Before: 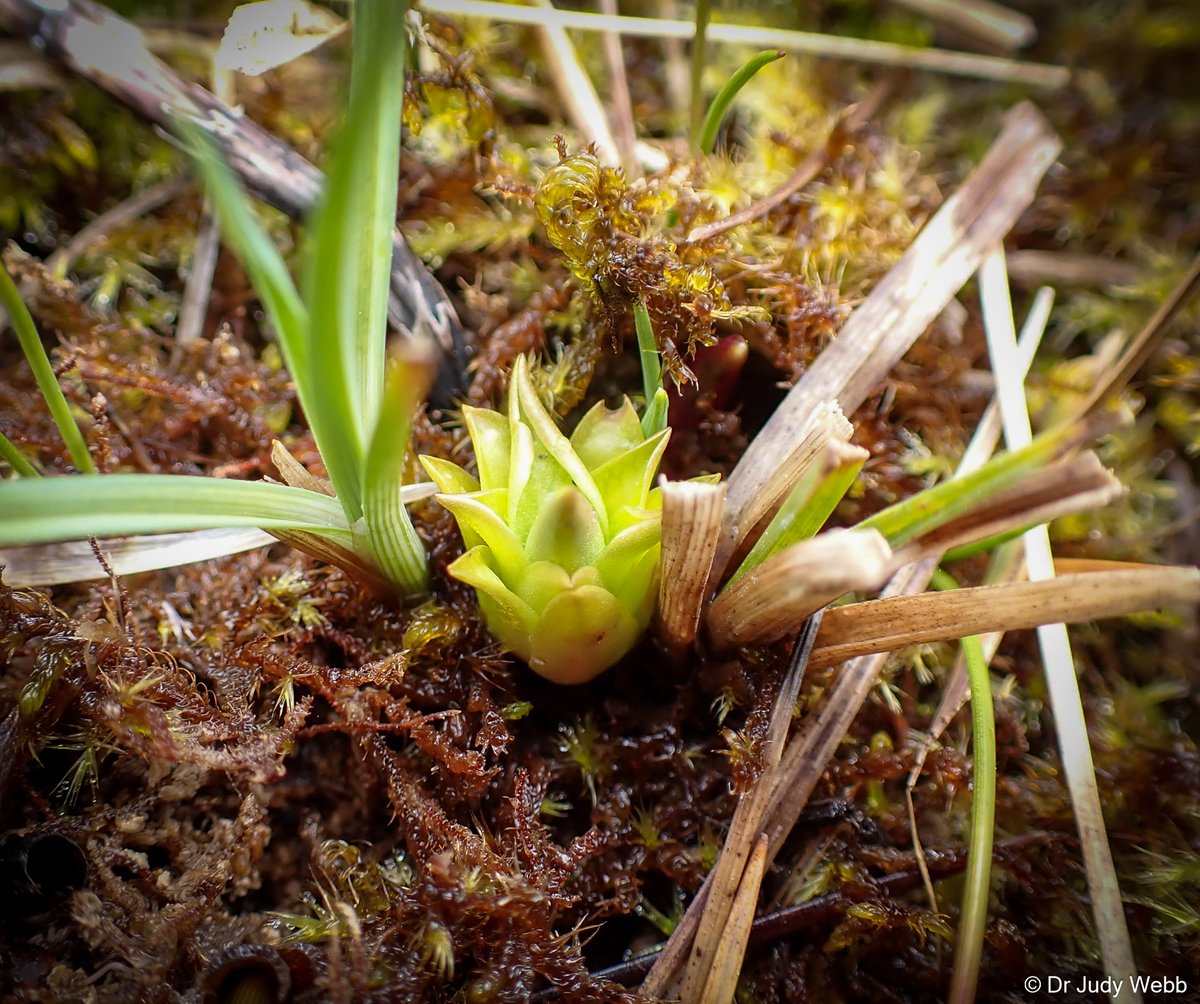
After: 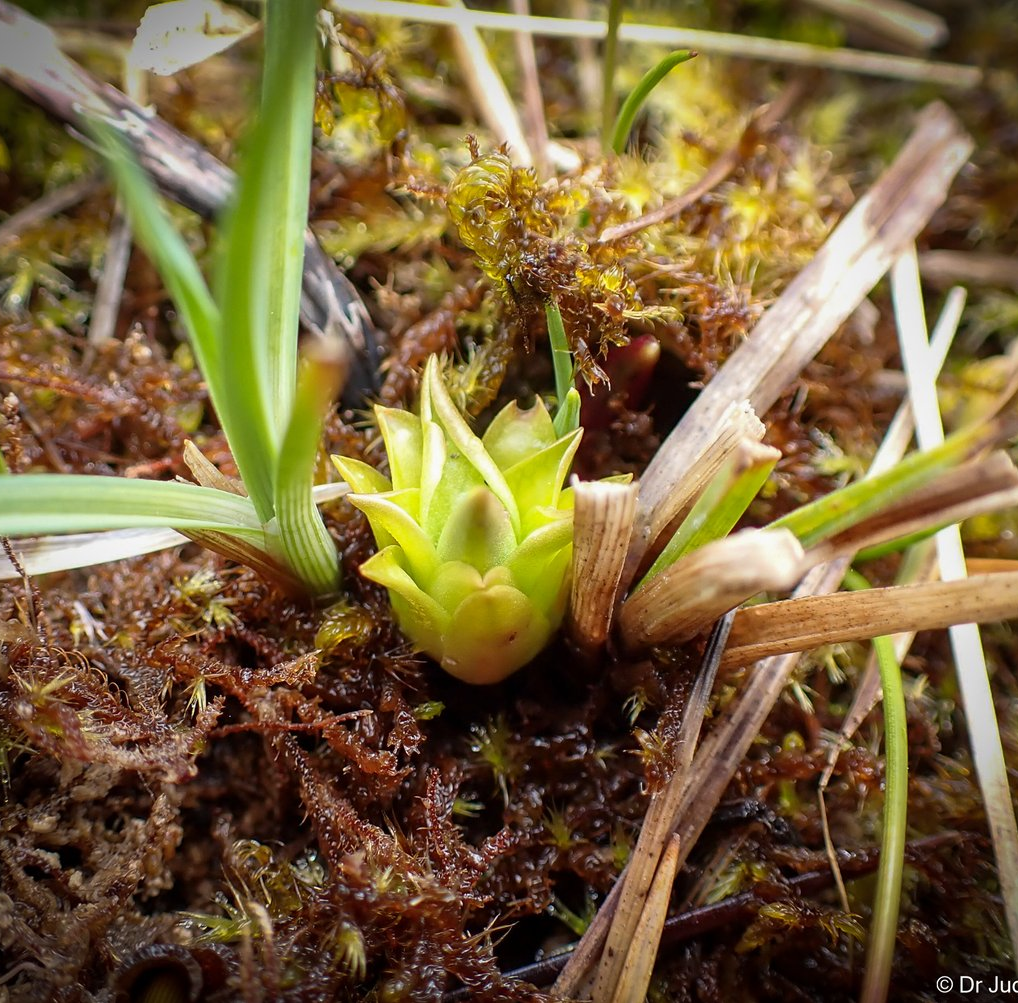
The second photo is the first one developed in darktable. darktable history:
crop: left 7.346%, right 7.808%
